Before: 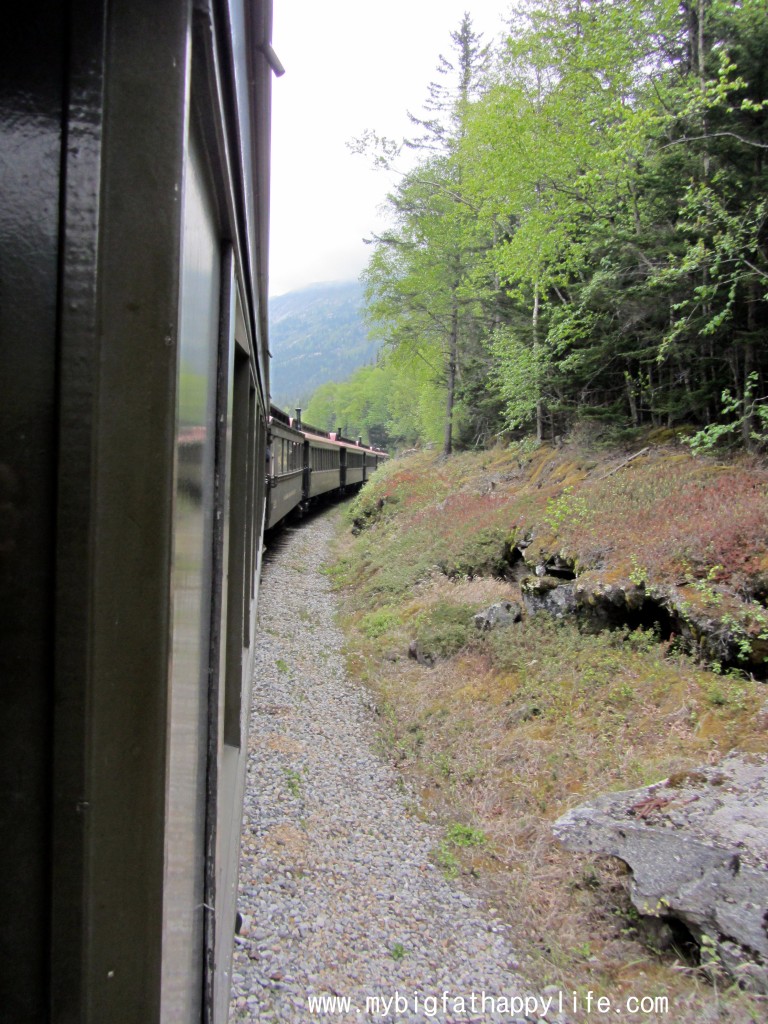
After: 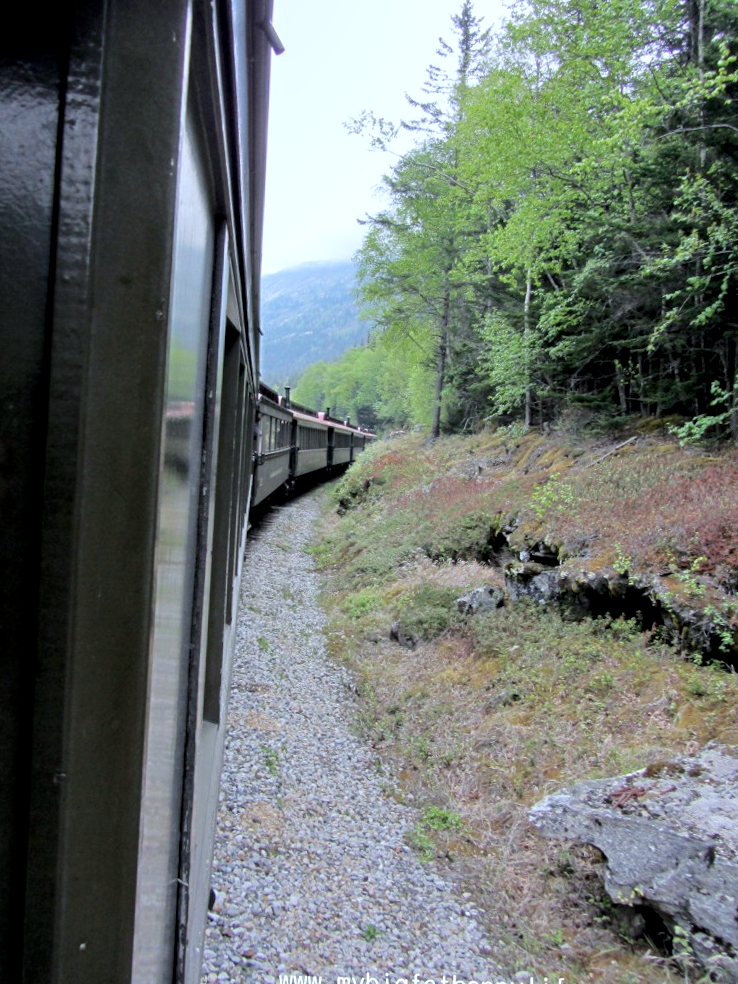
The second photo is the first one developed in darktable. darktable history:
color calibration: gray › normalize channels true, x 0.372, y 0.386, temperature 4284.79 K, gamut compression 0.001
local contrast: highlights 23%, shadows 76%, midtone range 0.744
crop and rotate: angle -1.76°
